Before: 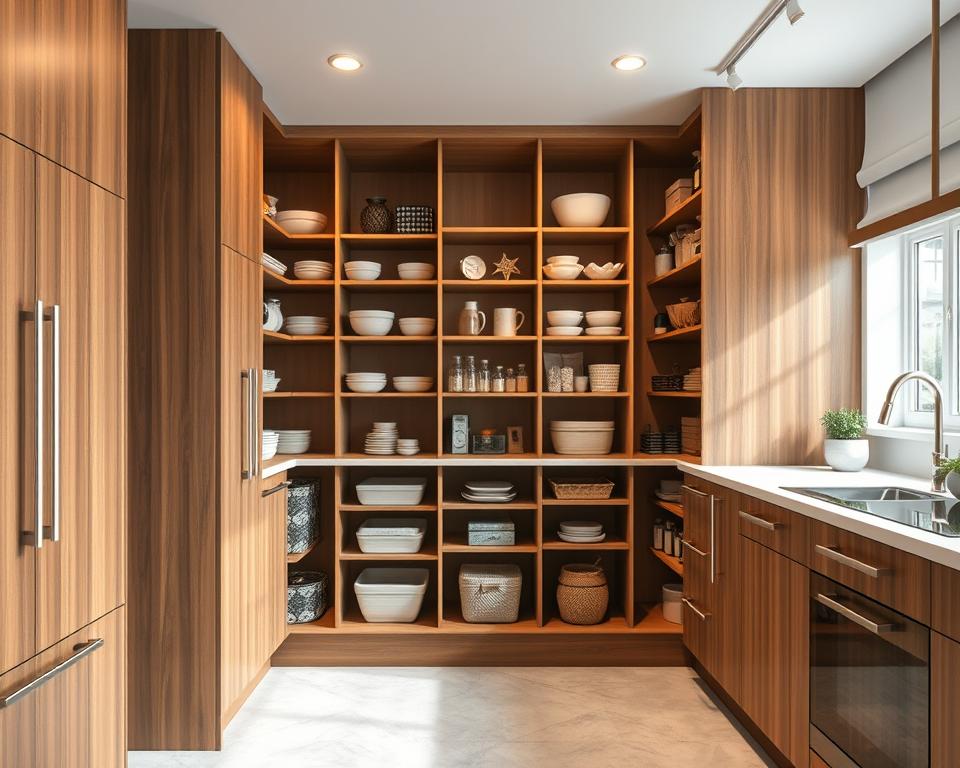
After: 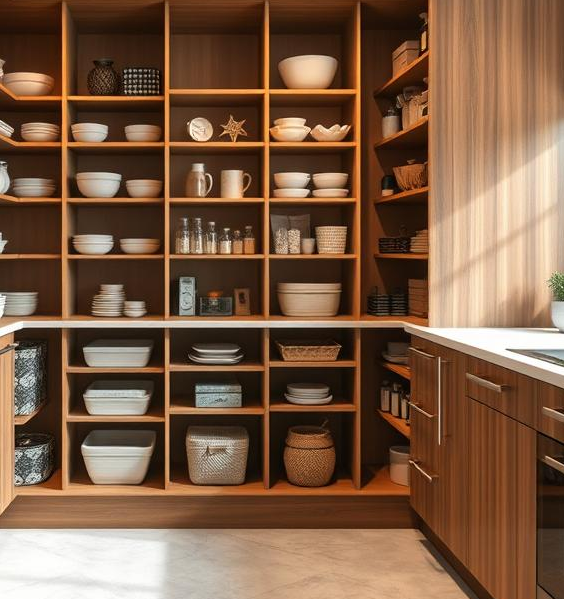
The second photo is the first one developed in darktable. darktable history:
crop and rotate: left 28.48%, top 18.095%, right 12.758%, bottom 3.849%
